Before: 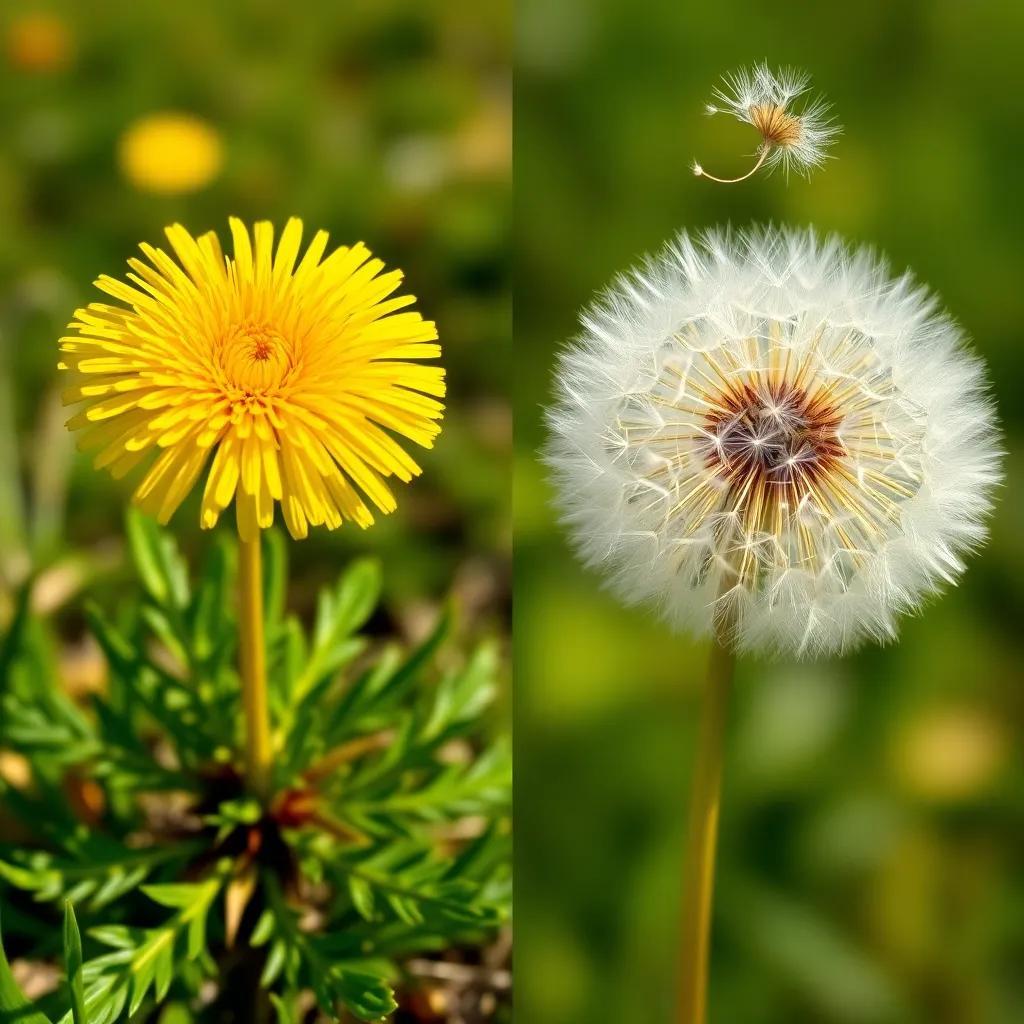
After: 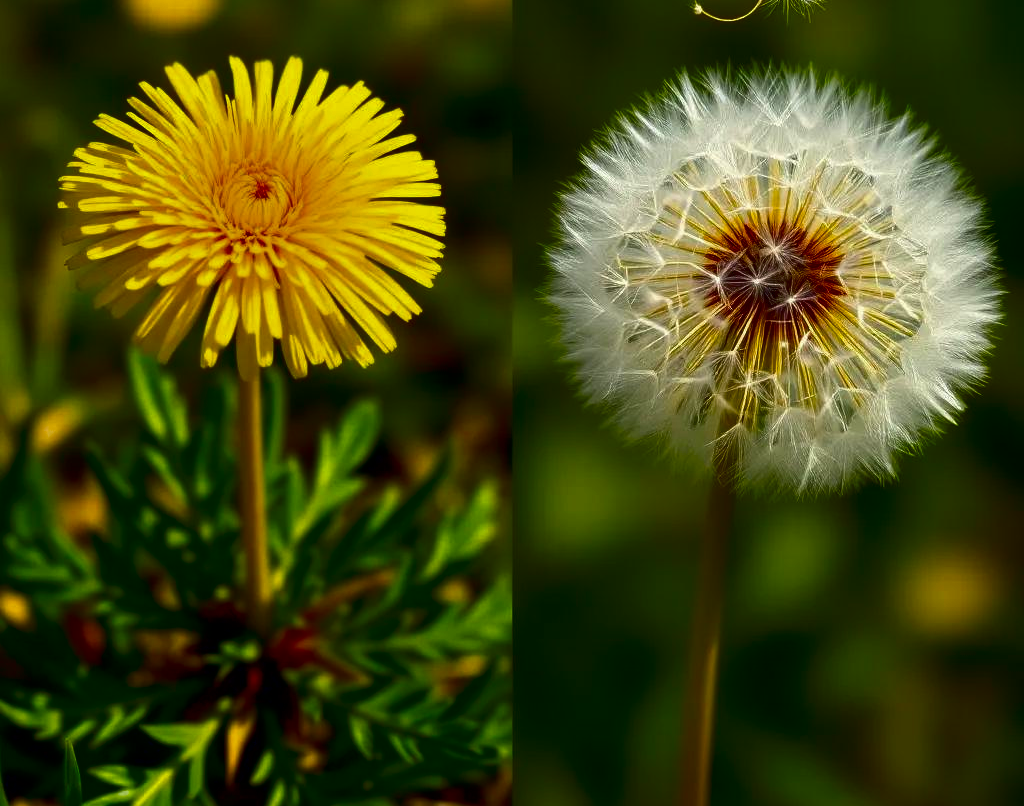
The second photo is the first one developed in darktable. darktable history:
color balance rgb: linear chroma grading › global chroma 15%, perceptual saturation grading › global saturation 30%
contrast brightness saturation: brightness -0.52
crop and rotate: top 15.774%, bottom 5.506%
white balance: emerald 1
